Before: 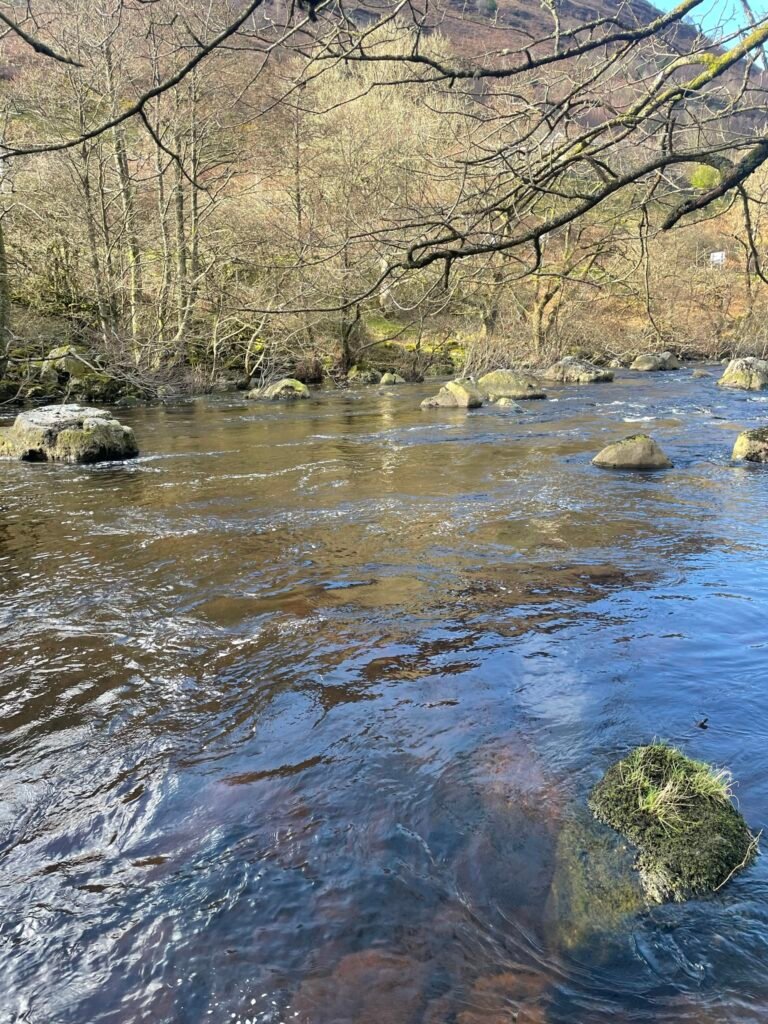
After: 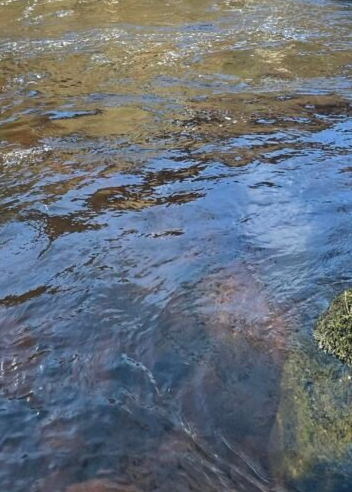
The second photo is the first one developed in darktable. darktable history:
crop: left 35.867%, top 45.969%, right 18.216%, bottom 5.974%
